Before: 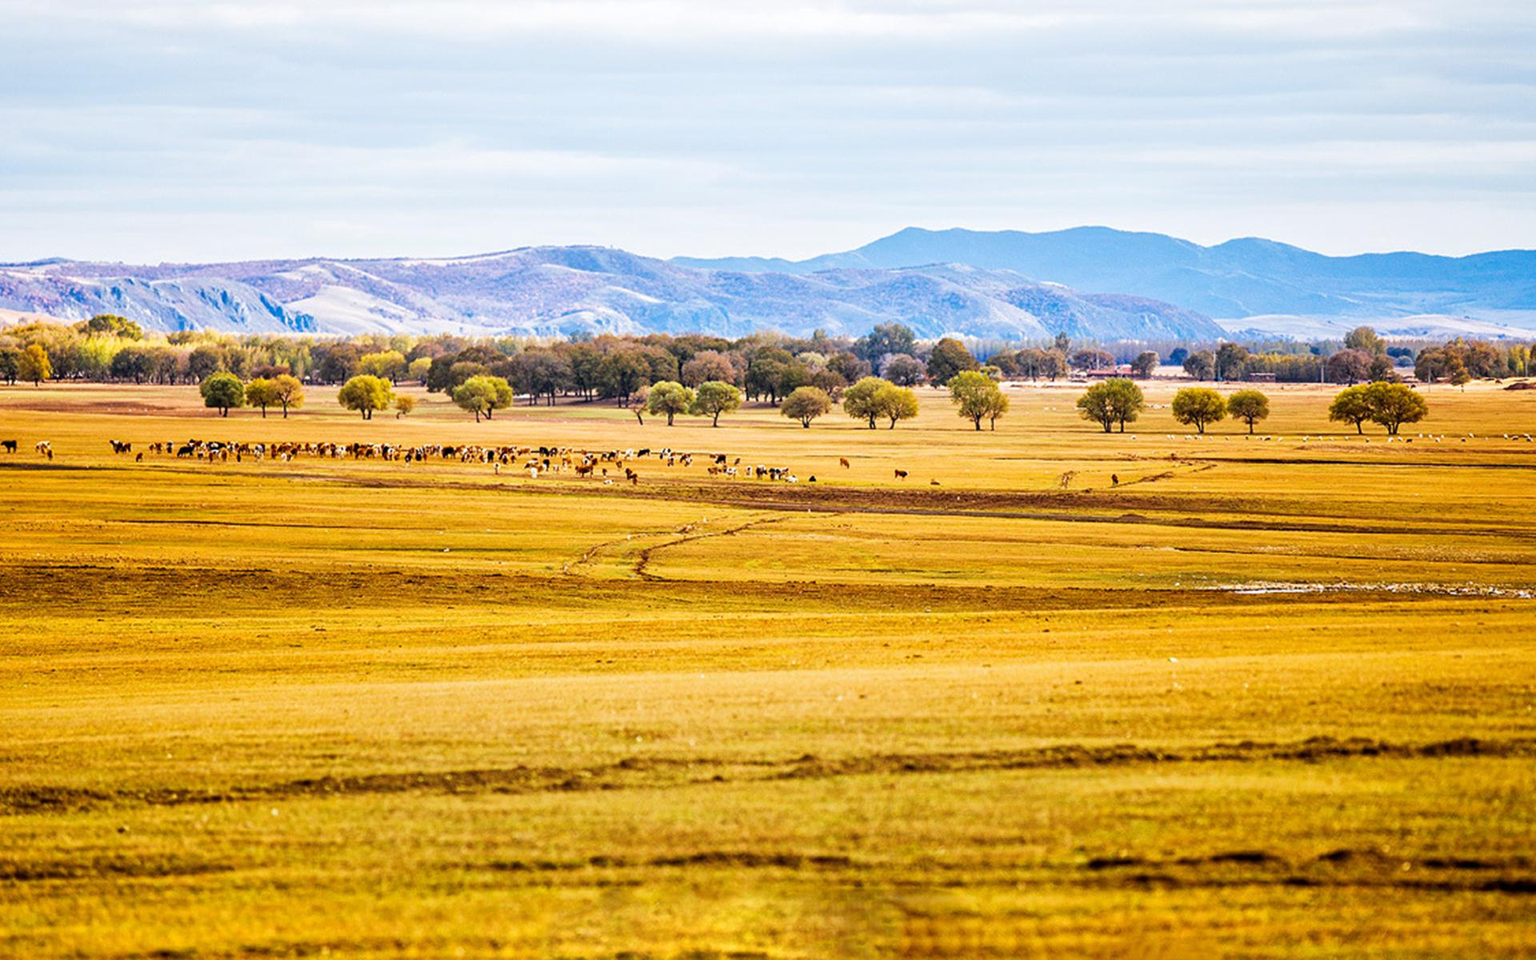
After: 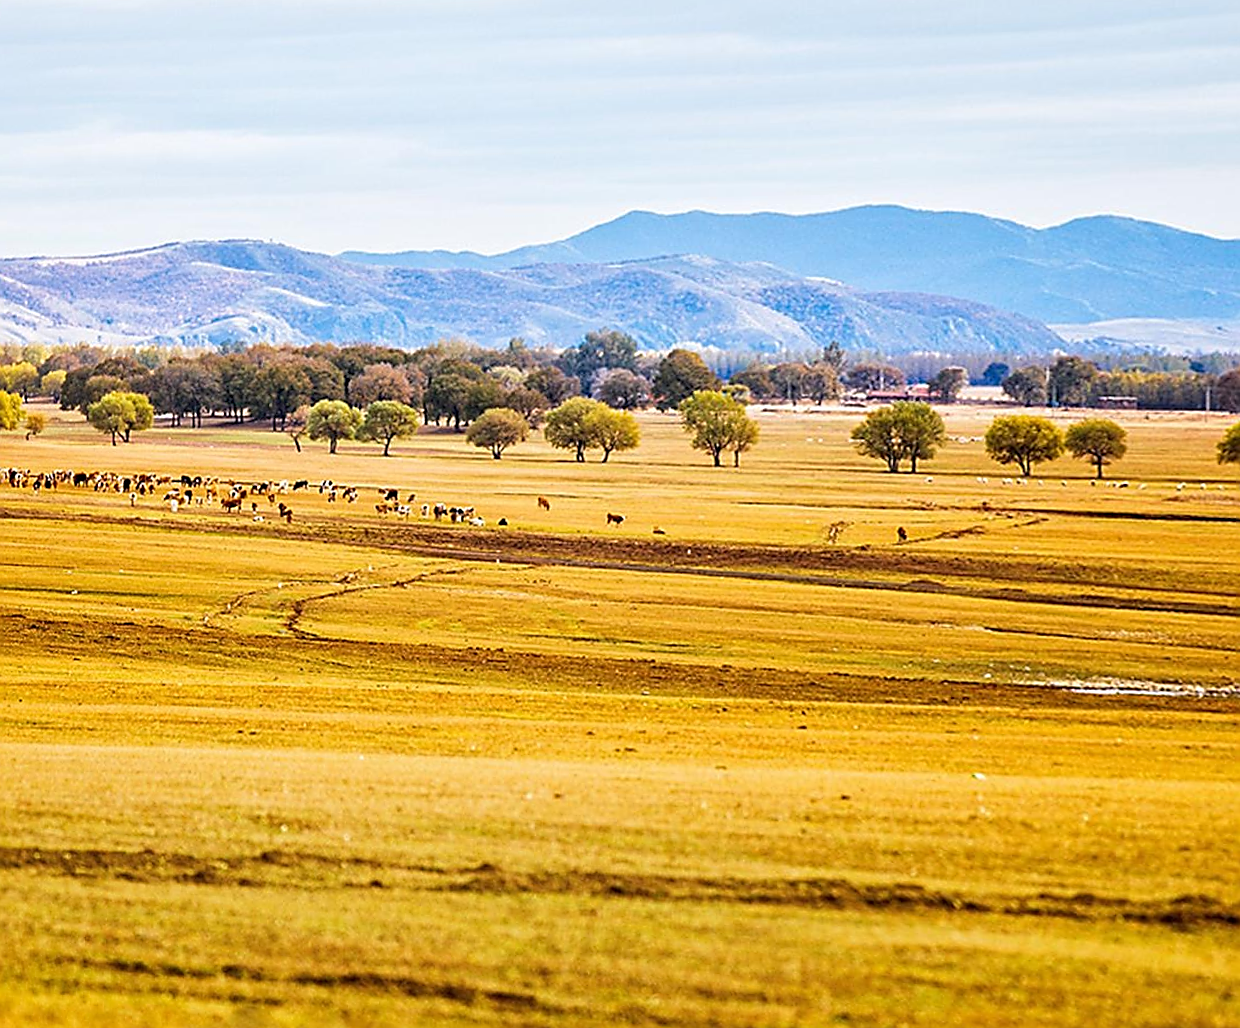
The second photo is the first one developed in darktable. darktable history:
sharpen: radius 1.4, amount 1.25, threshold 0.7
rotate and perspective: rotation 1.69°, lens shift (vertical) -0.023, lens shift (horizontal) -0.291, crop left 0.025, crop right 0.988, crop top 0.092, crop bottom 0.842
crop and rotate: left 18.442%, right 15.508%
